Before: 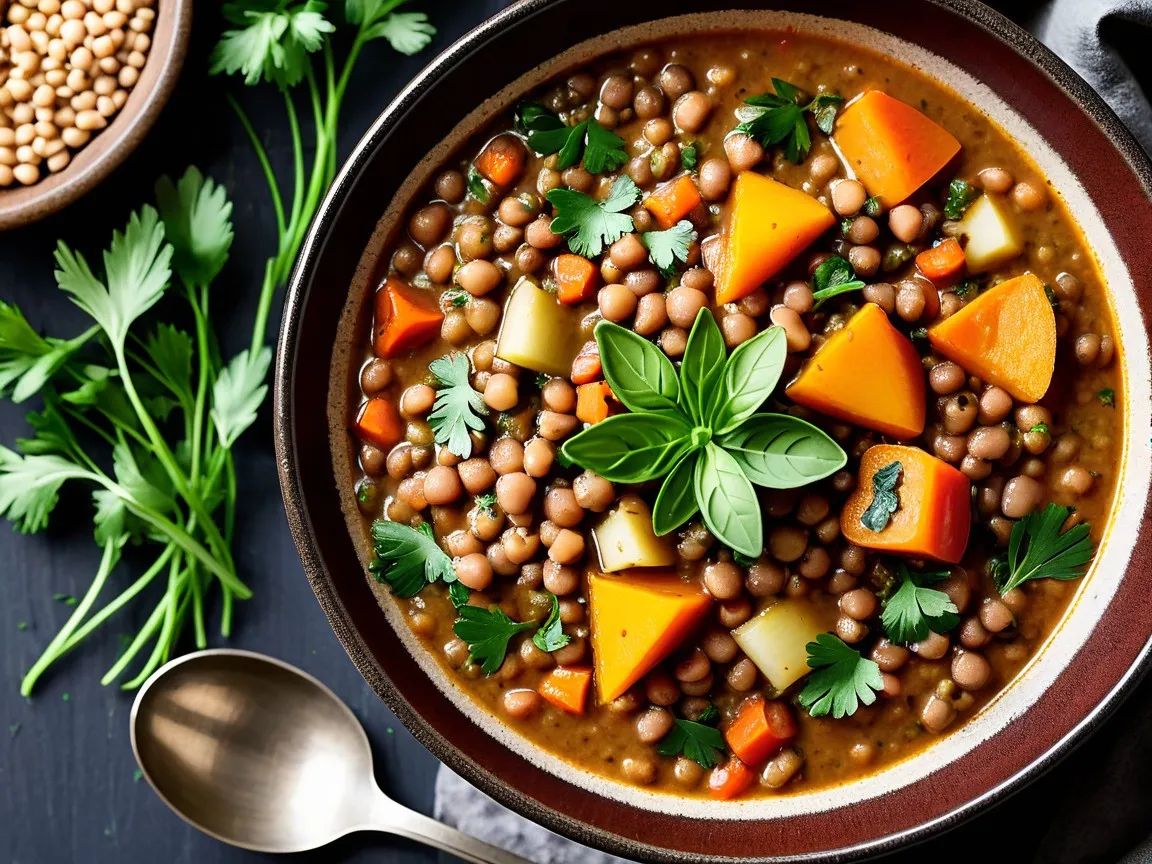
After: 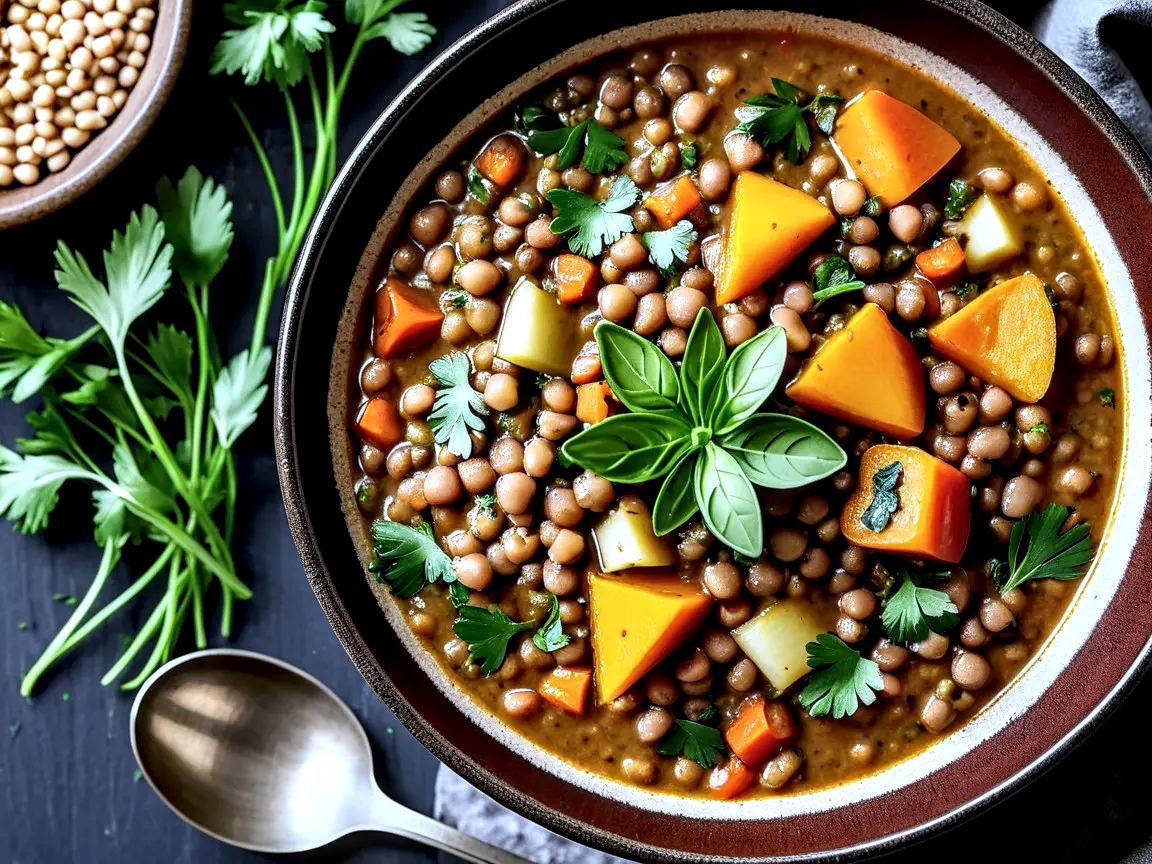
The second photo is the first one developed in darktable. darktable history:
white balance: red 0.926, green 1.003, blue 1.133
local contrast: highlights 60%, shadows 60%, detail 160%
